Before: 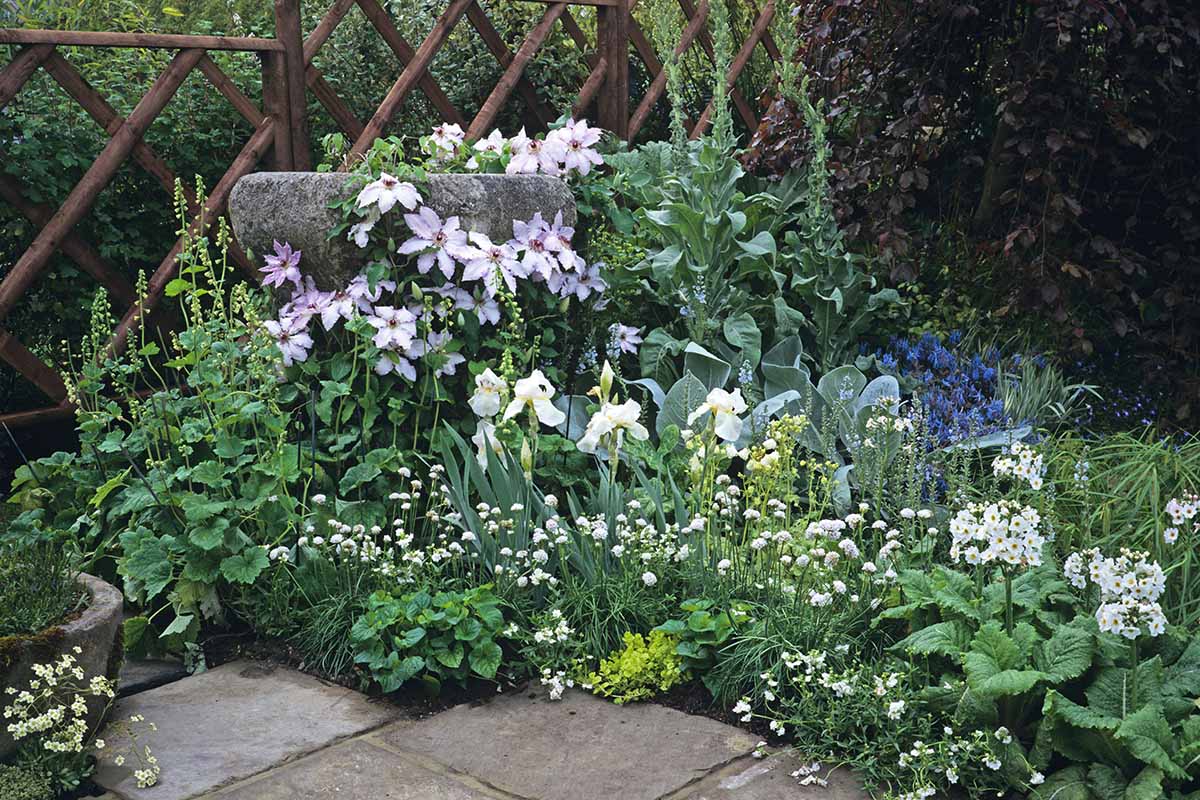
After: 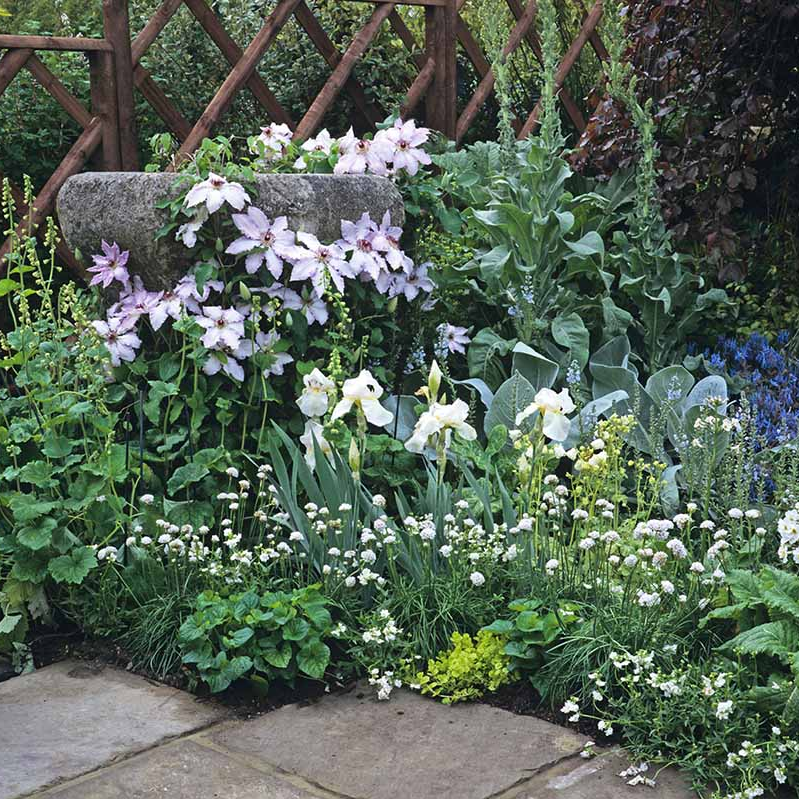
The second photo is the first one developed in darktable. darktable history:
crop and rotate: left 14.393%, right 18.947%
